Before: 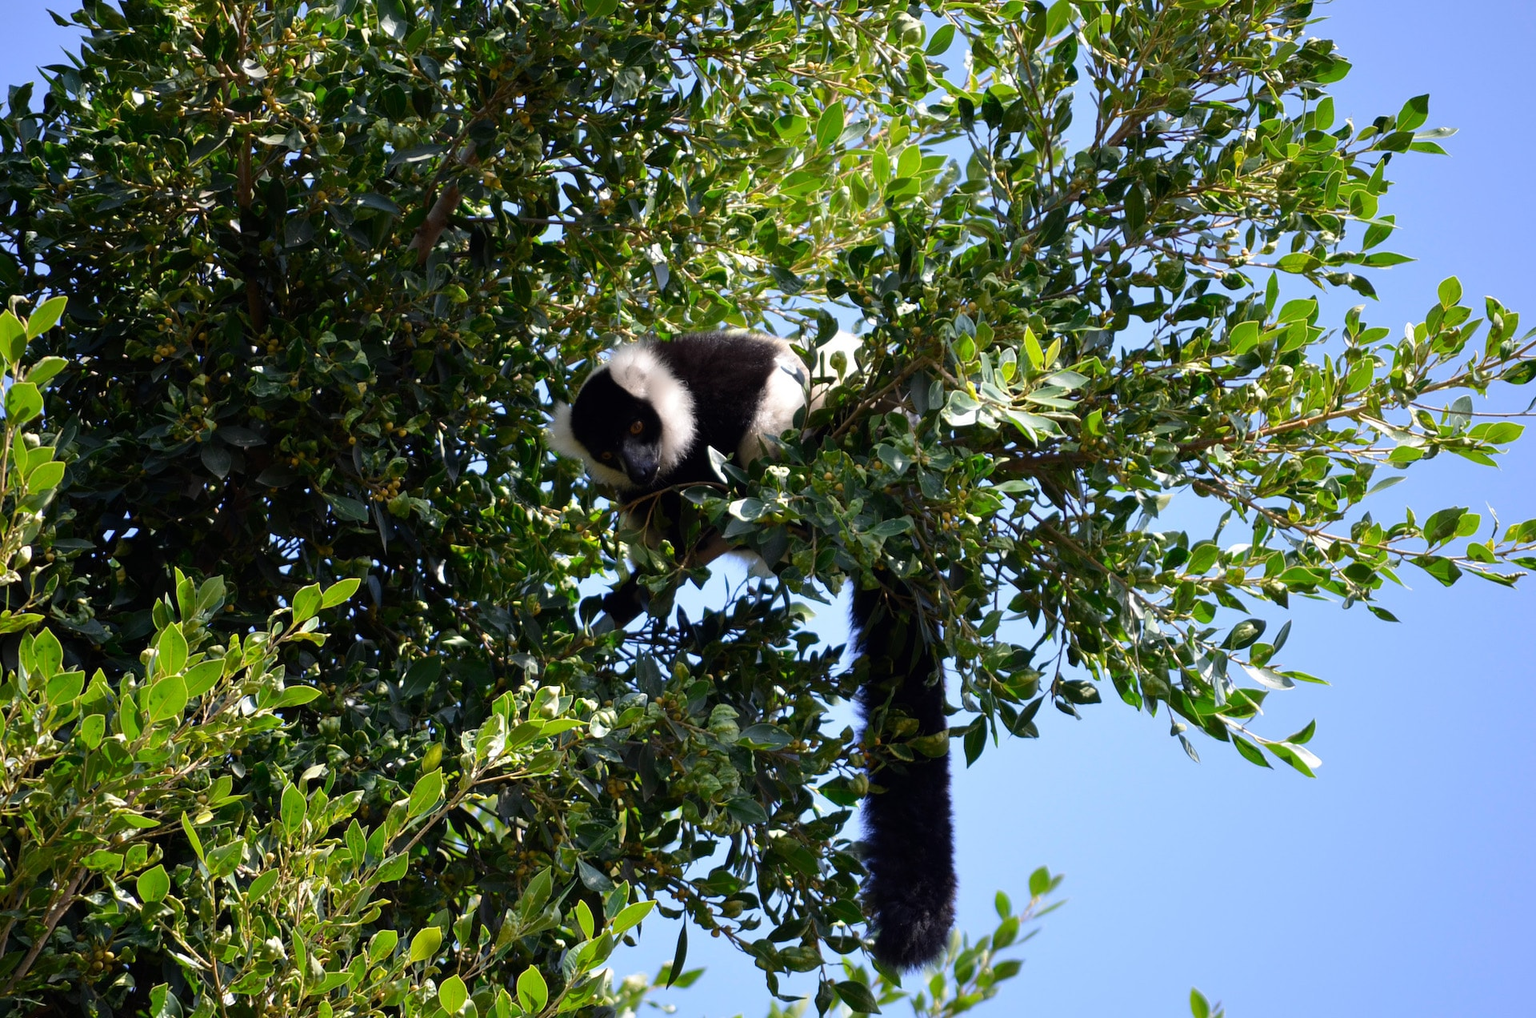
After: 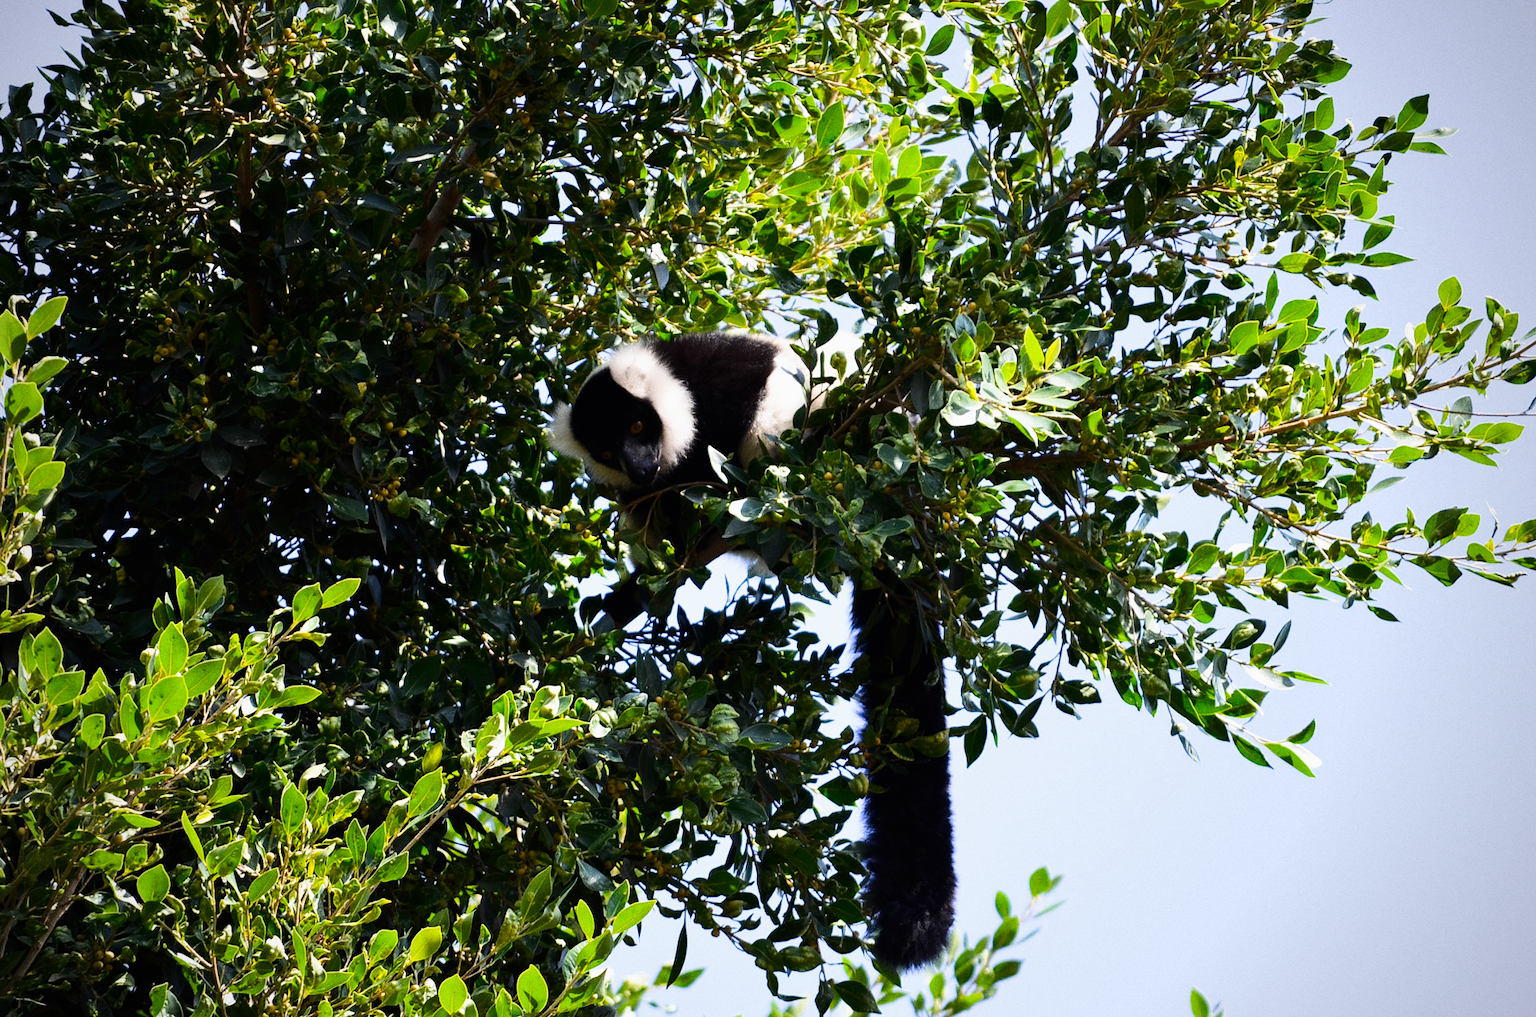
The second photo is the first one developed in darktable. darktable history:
tone equalizer: -8 EV -1.08 EV, -7 EV -1.01 EV, -6 EV -0.867 EV, -5 EV -0.578 EV, -3 EV 0.578 EV, -2 EV 0.867 EV, -1 EV 1.01 EV, +0 EV 1.08 EV, edges refinement/feathering 500, mask exposure compensation -1.57 EV, preserve details no
sigmoid: contrast 1.22, skew 0.65
grain: coarseness 0.47 ISO
color balance: output saturation 120%
vignetting: fall-off radius 60.92%
